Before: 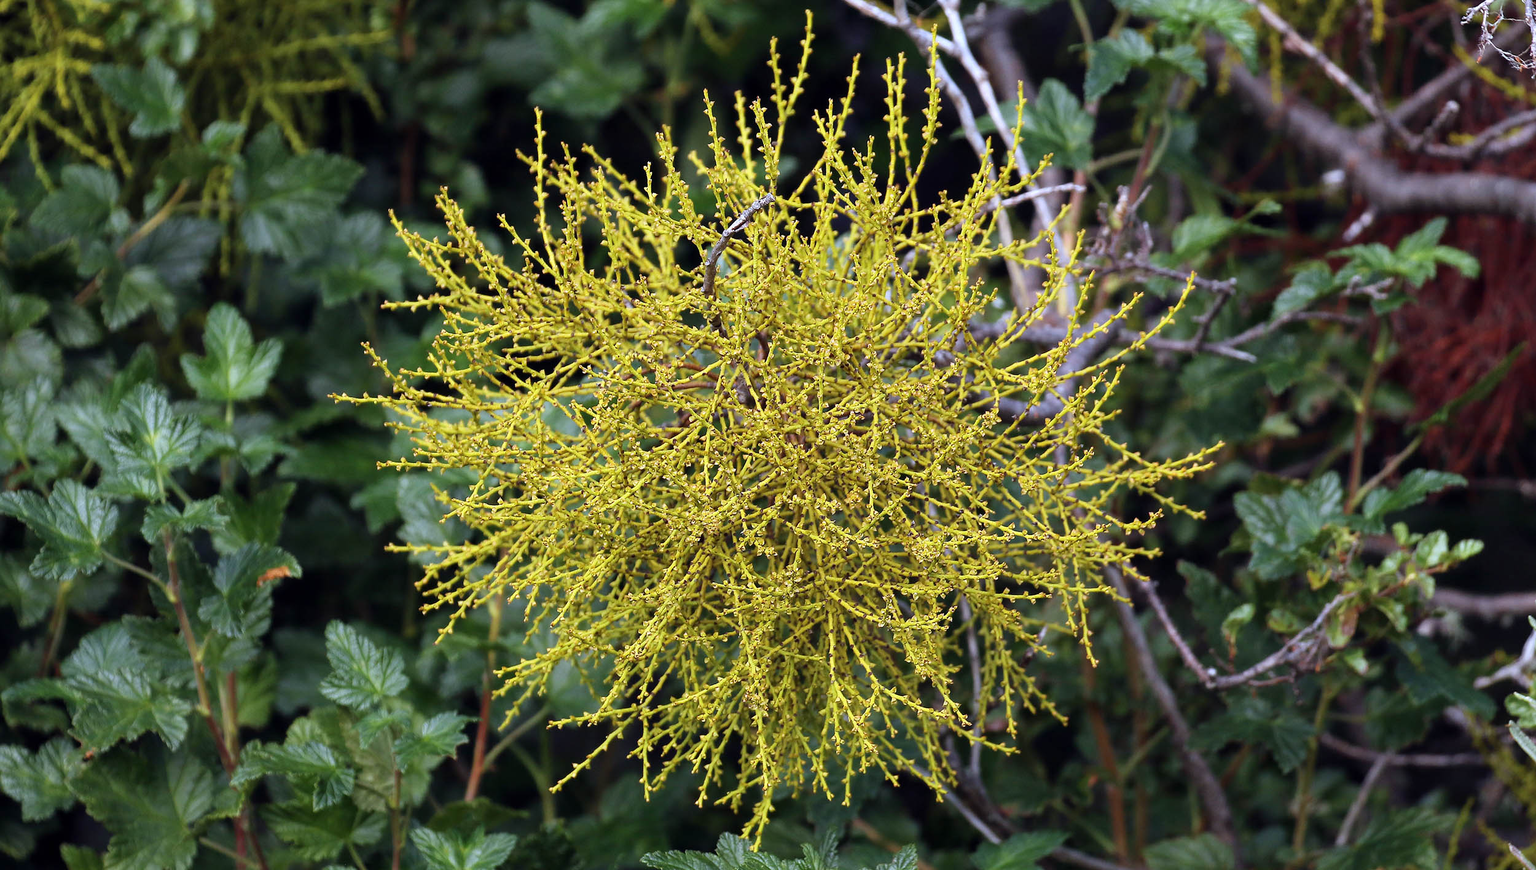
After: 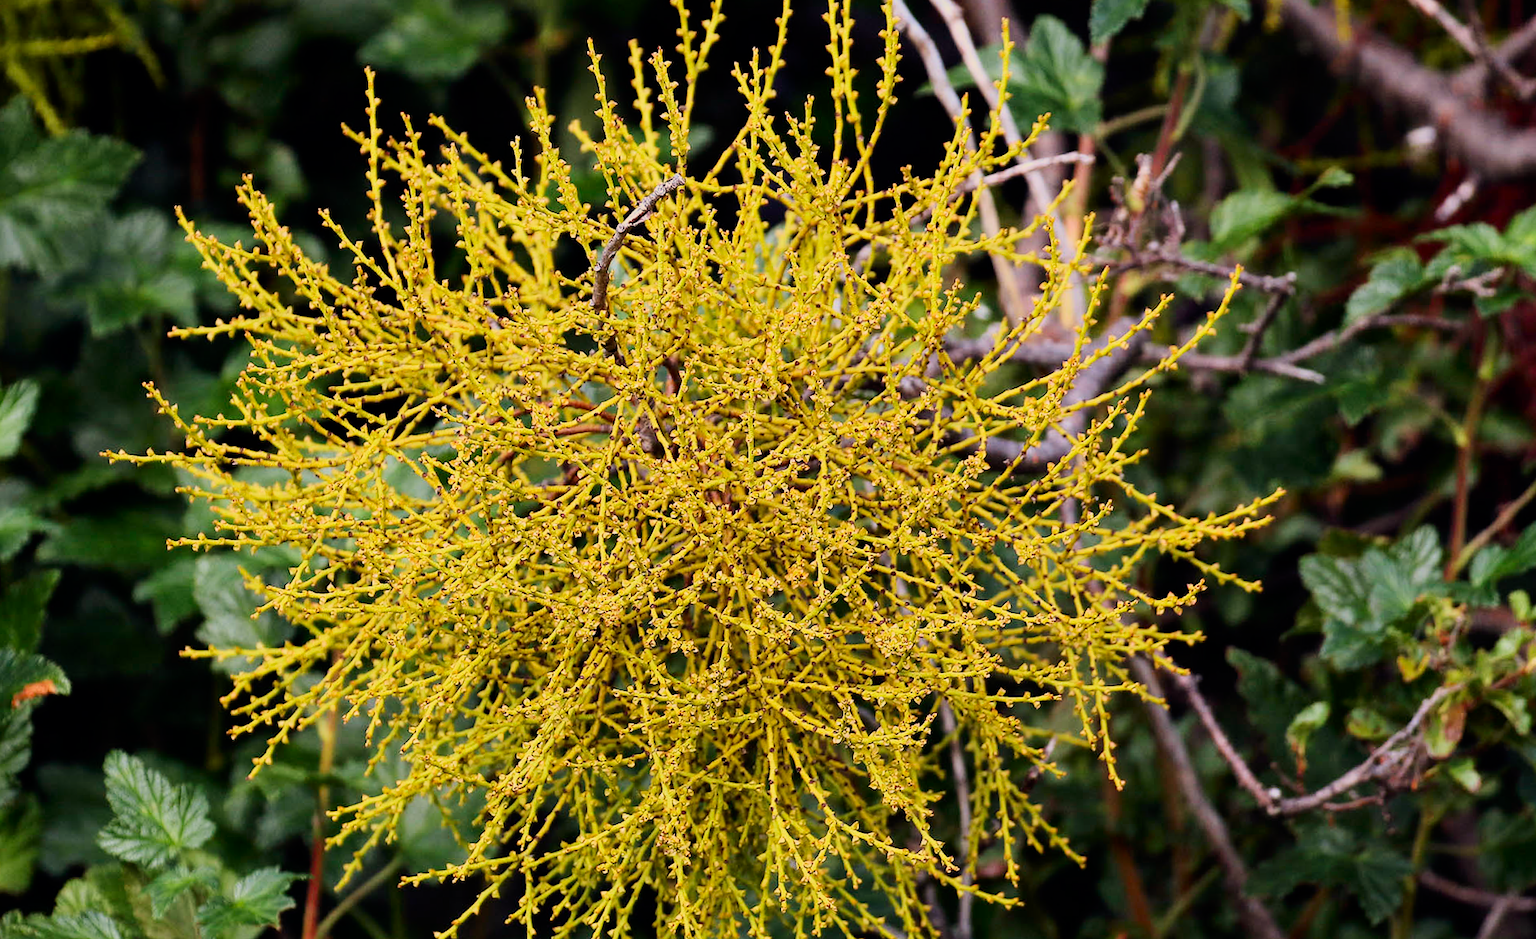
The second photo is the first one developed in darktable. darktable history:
exposure: exposure 0.131 EV, compensate highlight preservation false
crop: left 16.768%, top 8.653%, right 8.362%, bottom 12.485%
filmic rgb: black relative exposure -7.65 EV, white relative exposure 4.56 EV, hardness 3.61
white balance: red 1.123, blue 0.83
contrast brightness saturation: contrast 0.18, saturation 0.3
rotate and perspective: rotation -1.24°, automatic cropping off
color calibration: illuminant as shot in camera, x 0.358, y 0.373, temperature 4628.91 K
